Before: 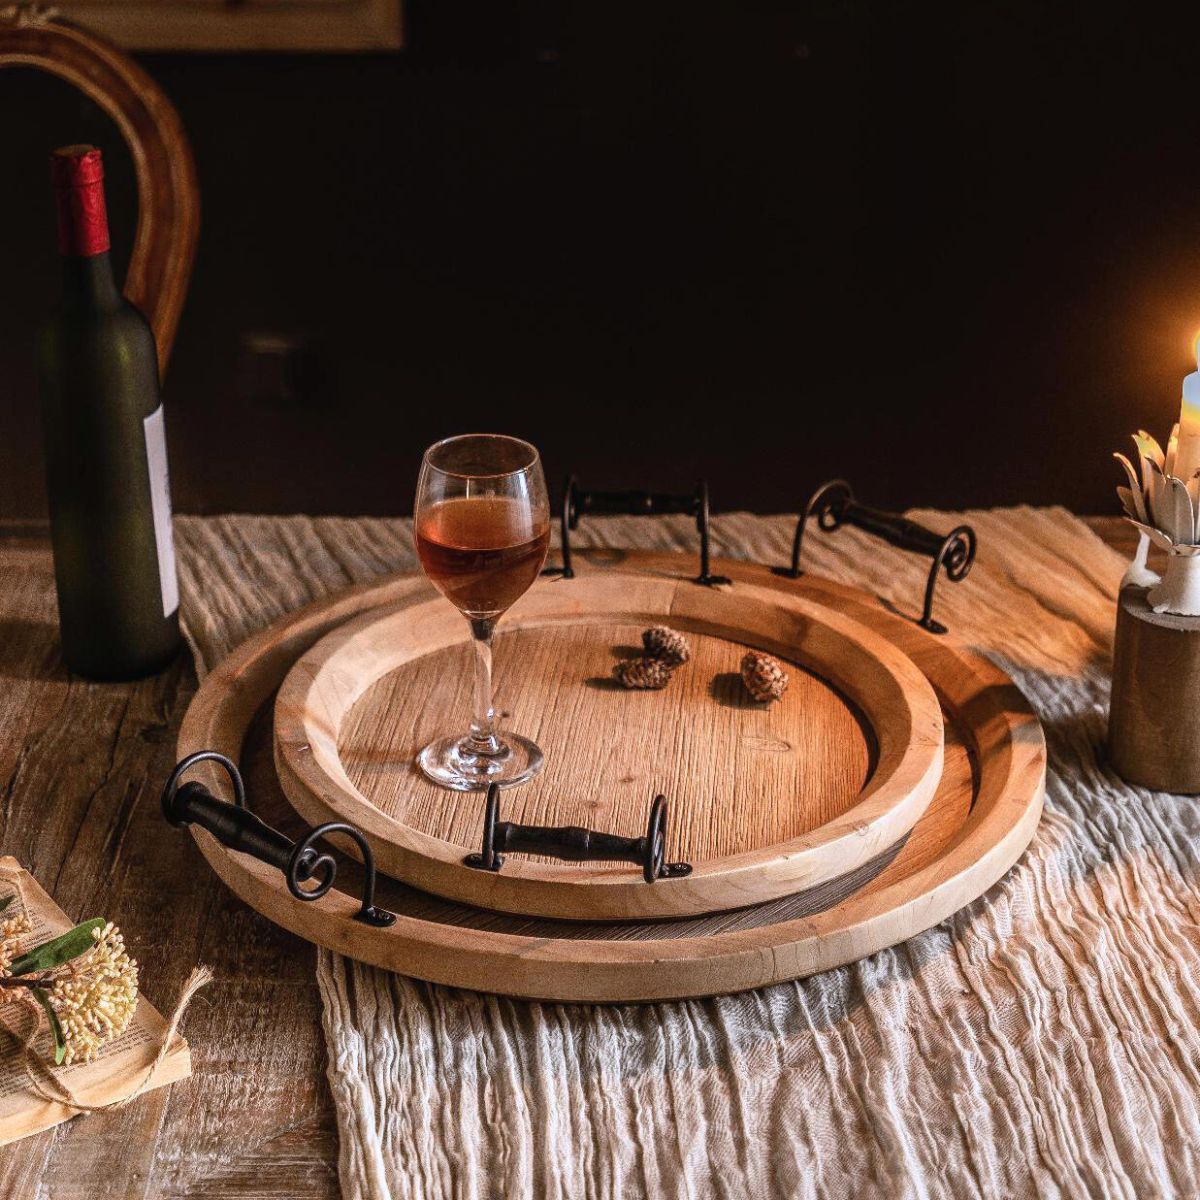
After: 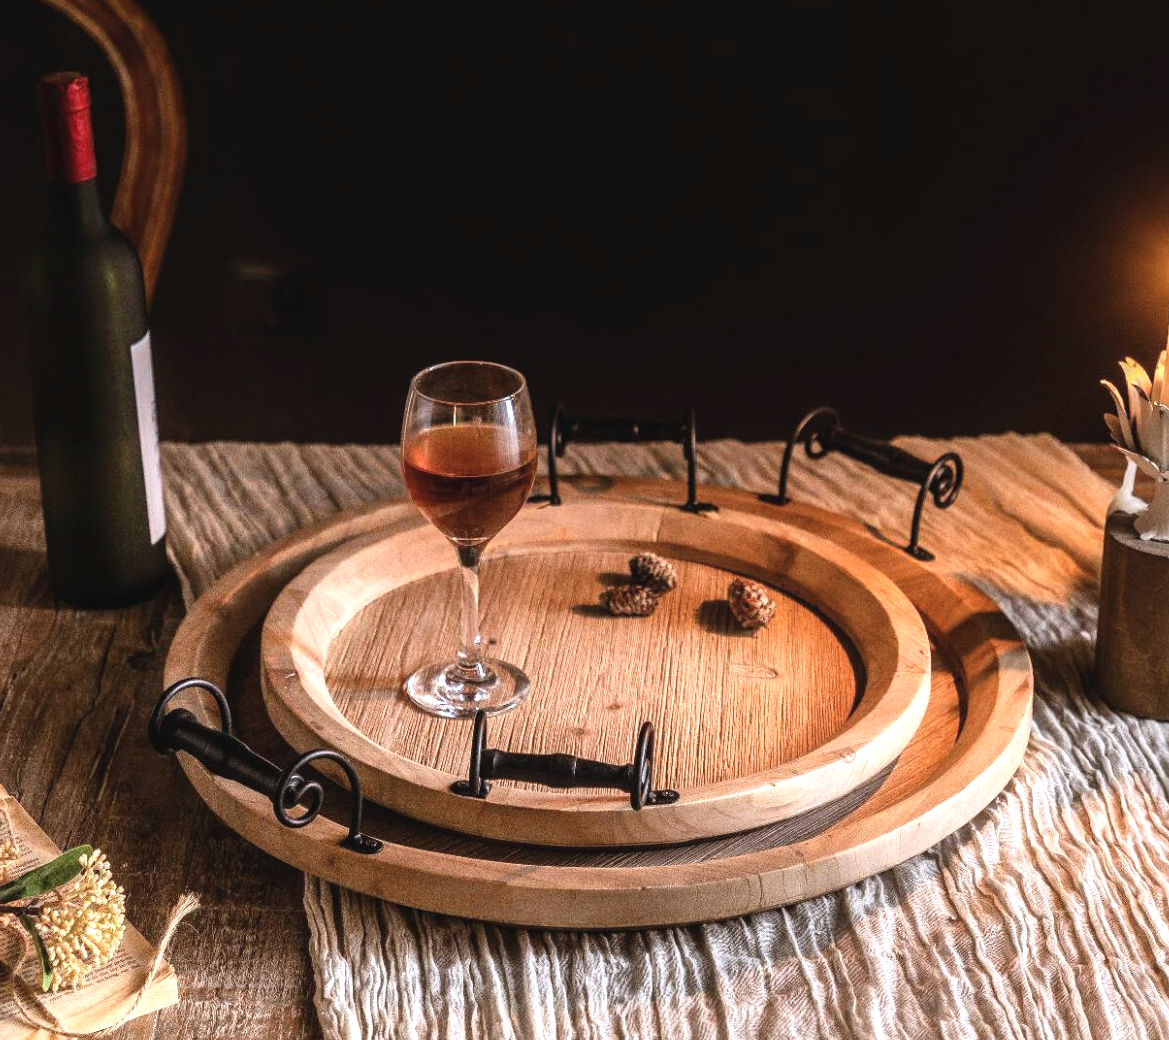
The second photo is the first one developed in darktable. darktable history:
tone equalizer: -8 EV -0.385 EV, -7 EV -0.409 EV, -6 EV -0.356 EV, -5 EV -0.237 EV, -3 EV 0.253 EV, -2 EV 0.332 EV, -1 EV 0.407 EV, +0 EV 0.389 EV, mask exposure compensation -0.505 EV
exposure: black level correction -0.003, exposure 0.039 EV, compensate exposure bias true, compensate highlight preservation false
crop: left 1.145%, top 6.166%, right 1.372%, bottom 7.151%
